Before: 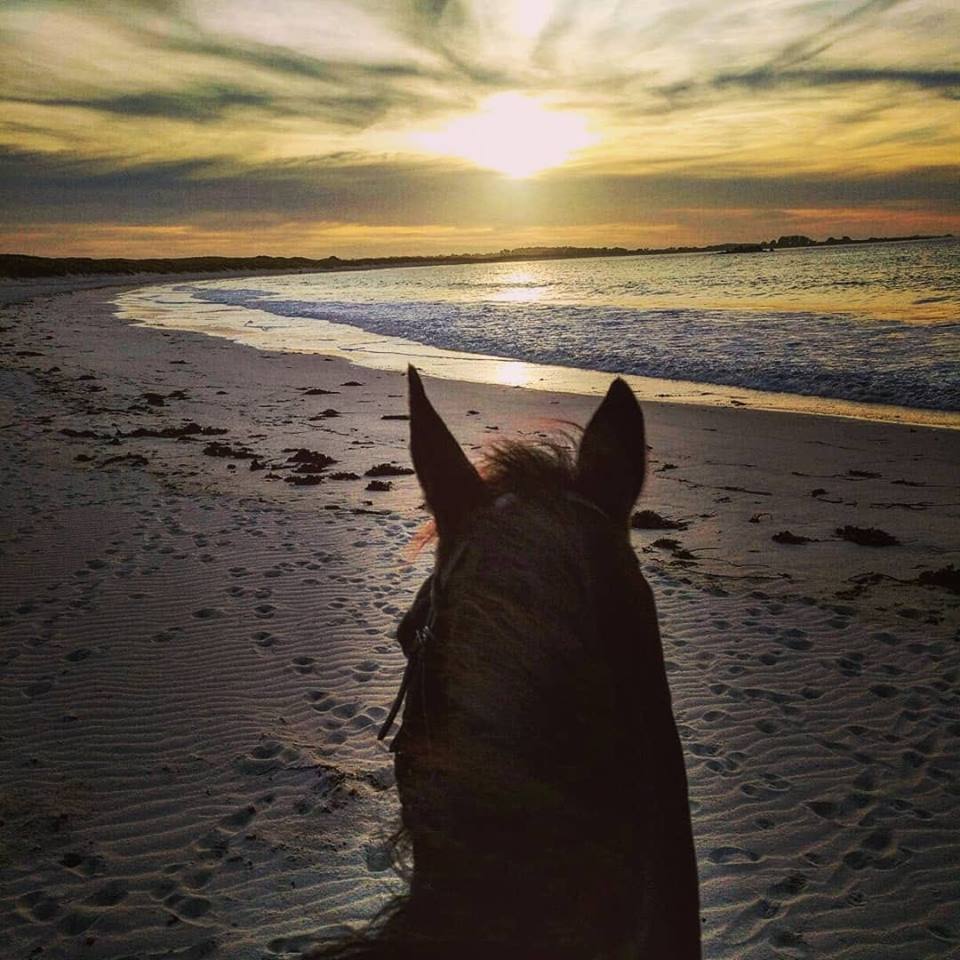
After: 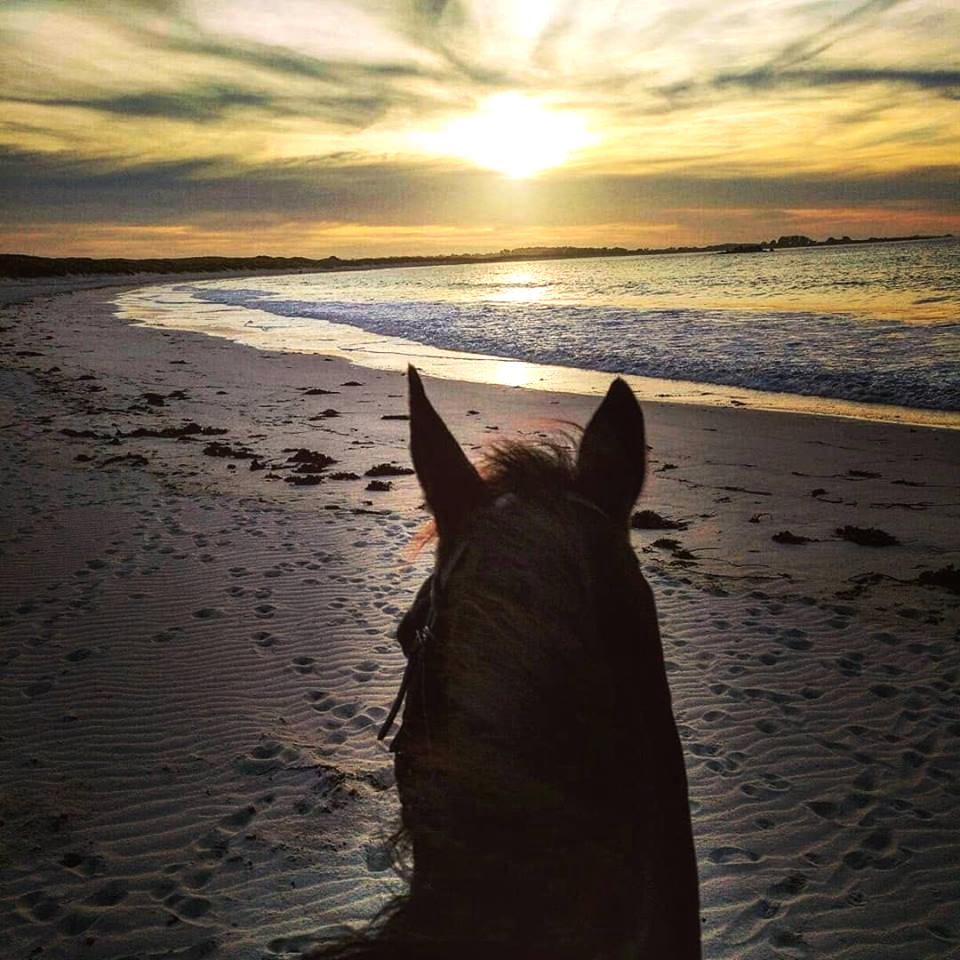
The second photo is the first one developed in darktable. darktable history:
tone equalizer: -8 EV -0.444 EV, -7 EV -0.403 EV, -6 EV -0.302 EV, -5 EV -0.255 EV, -3 EV 0.203 EV, -2 EV 0.305 EV, -1 EV 0.4 EV, +0 EV 0.394 EV
